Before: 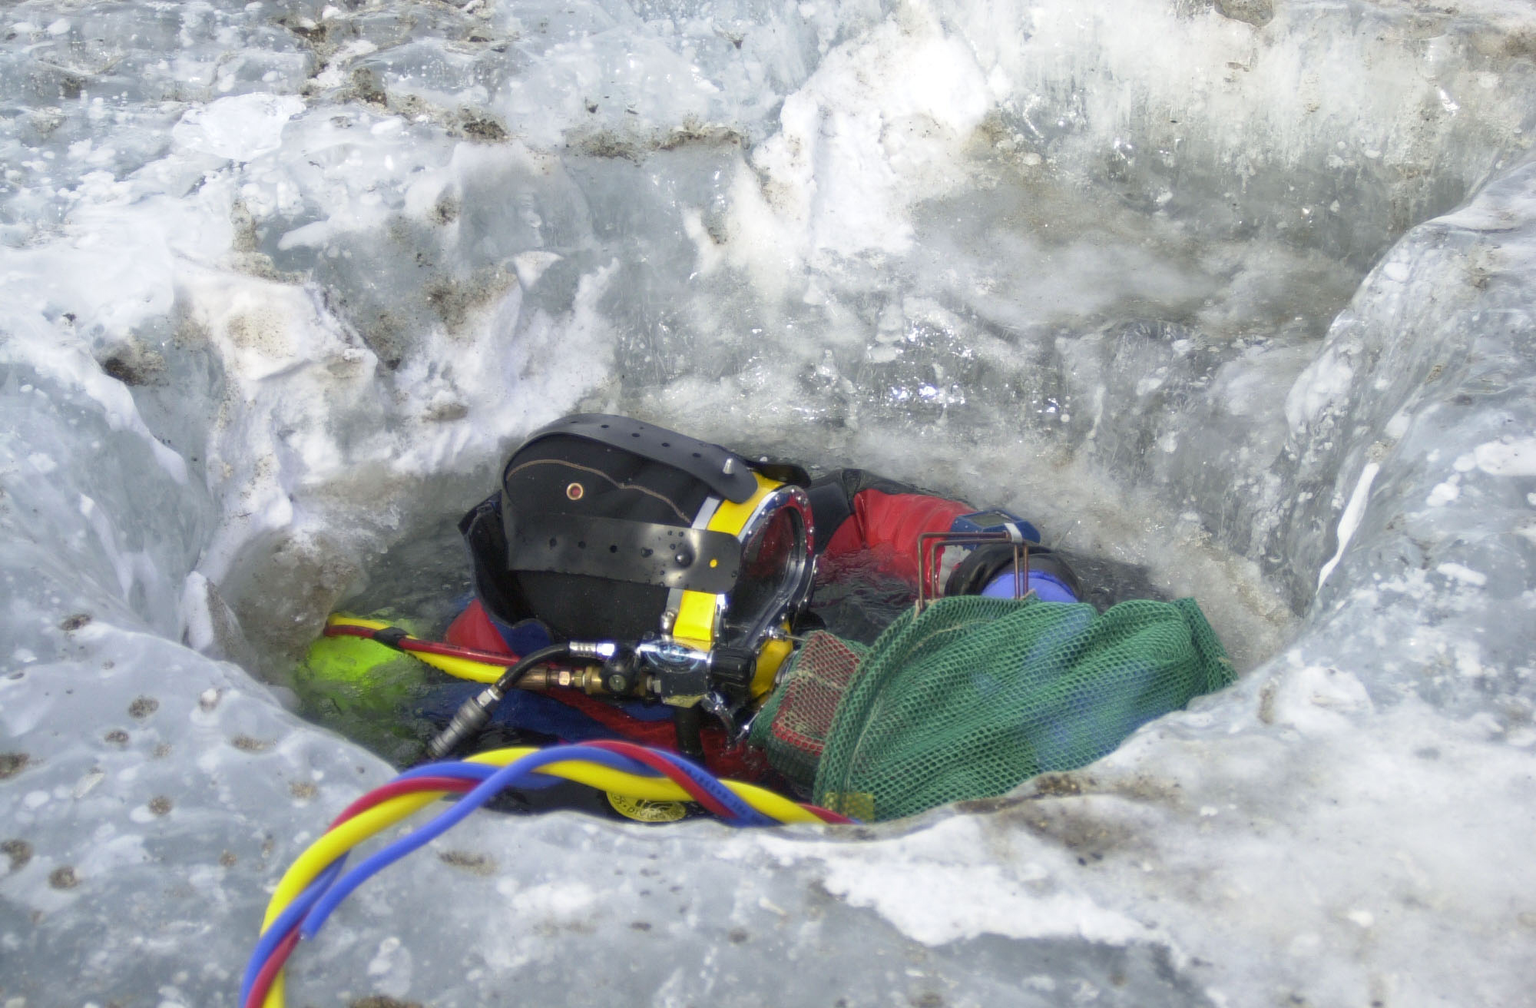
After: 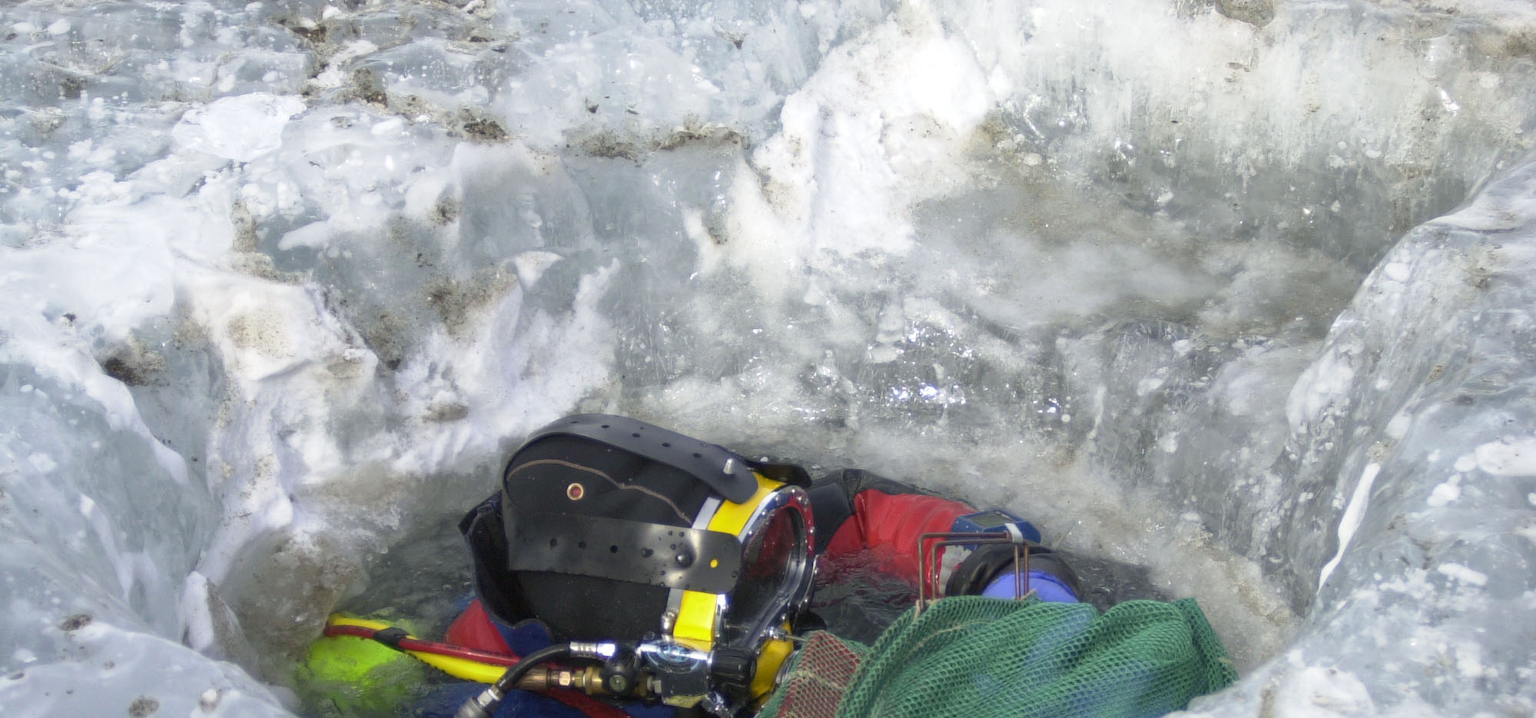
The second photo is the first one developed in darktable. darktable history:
crop: right 0%, bottom 28.714%
